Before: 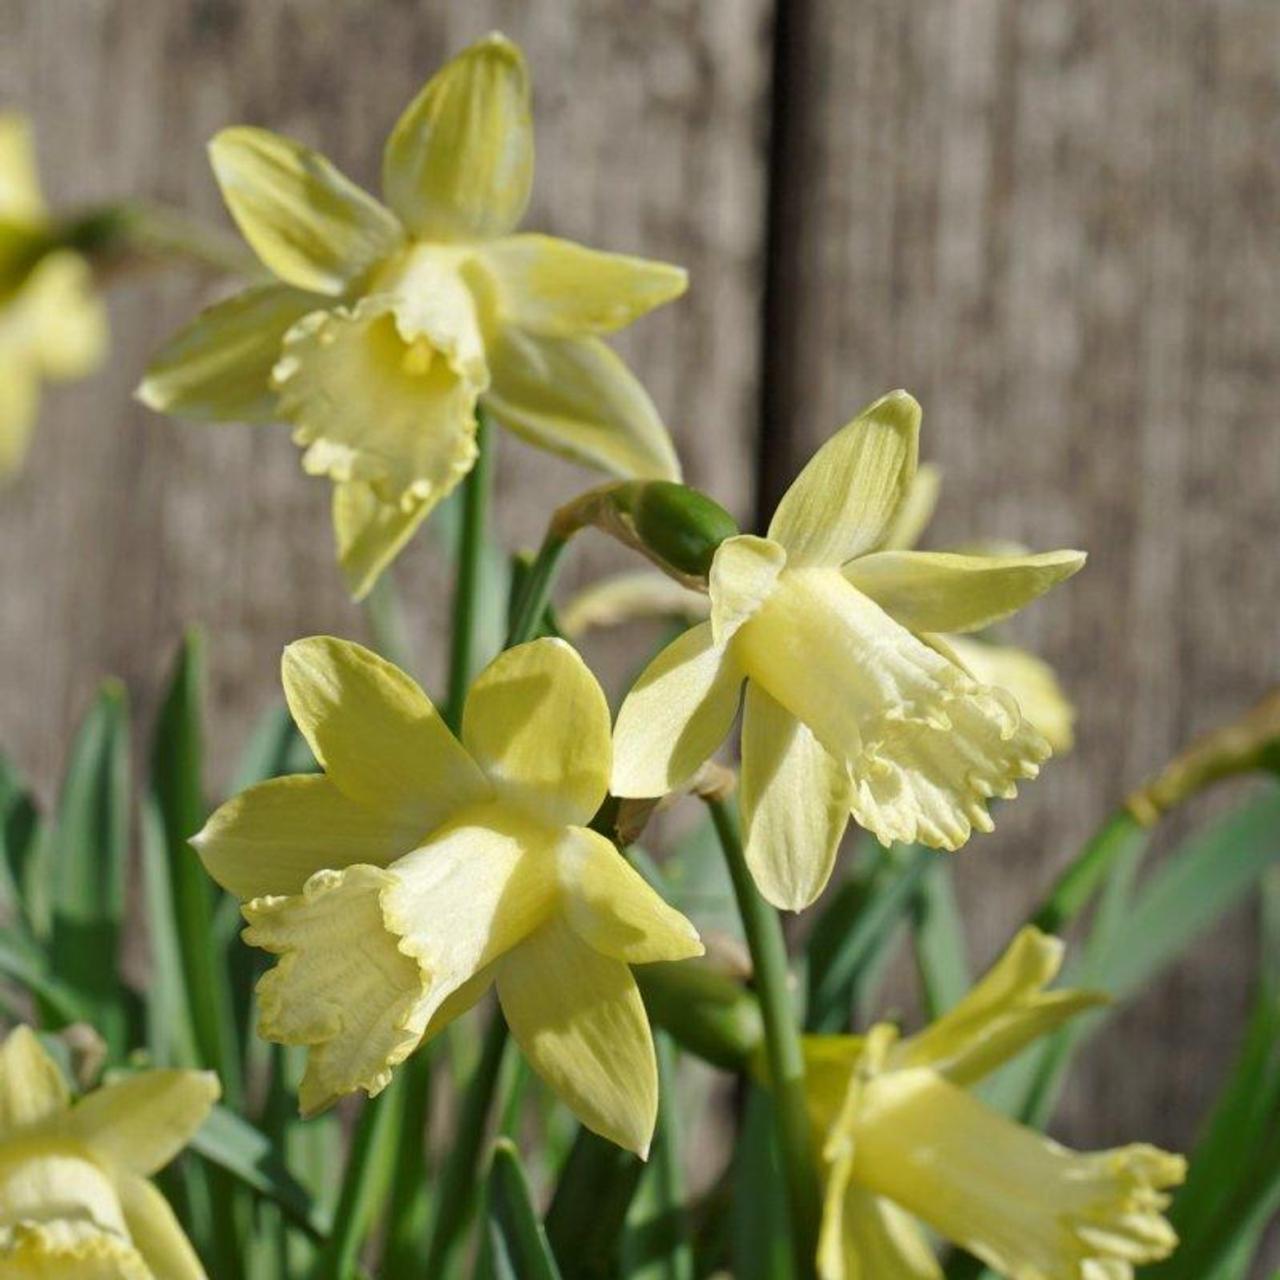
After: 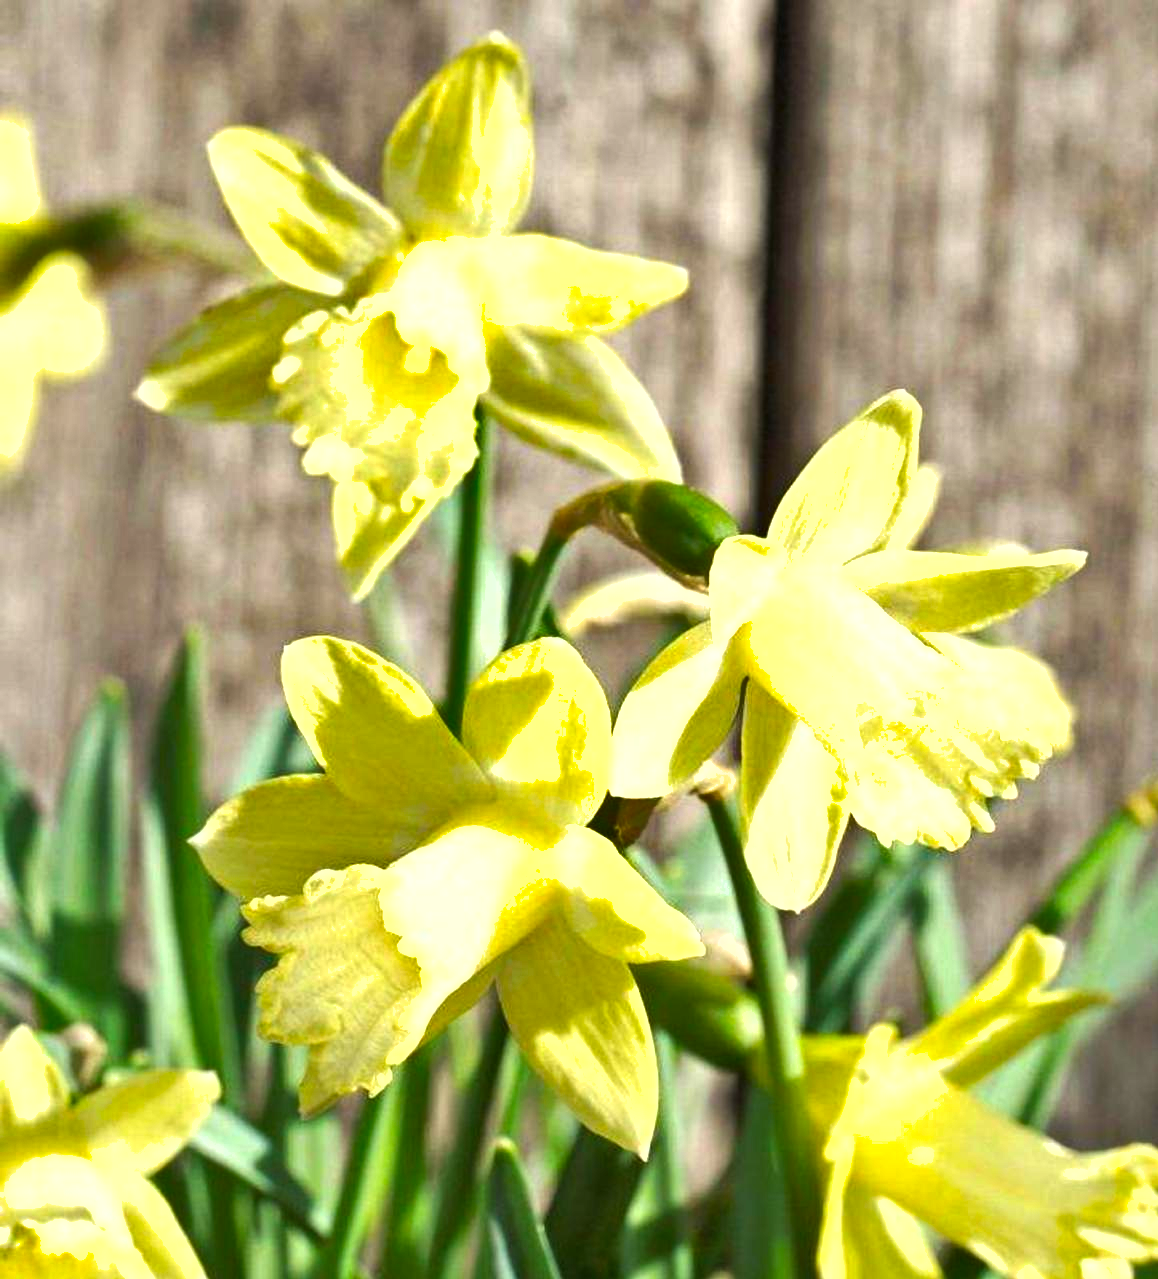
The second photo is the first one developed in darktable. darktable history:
exposure: black level correction 0, exposure 1.1 EV, compensate highlight preservation false
color balance: contrast 8.5%, output saturation 105%
crop: right 9.509%, bottom 0.031%
shadows and highlights: low approximation 0.01, soften with gaussian
